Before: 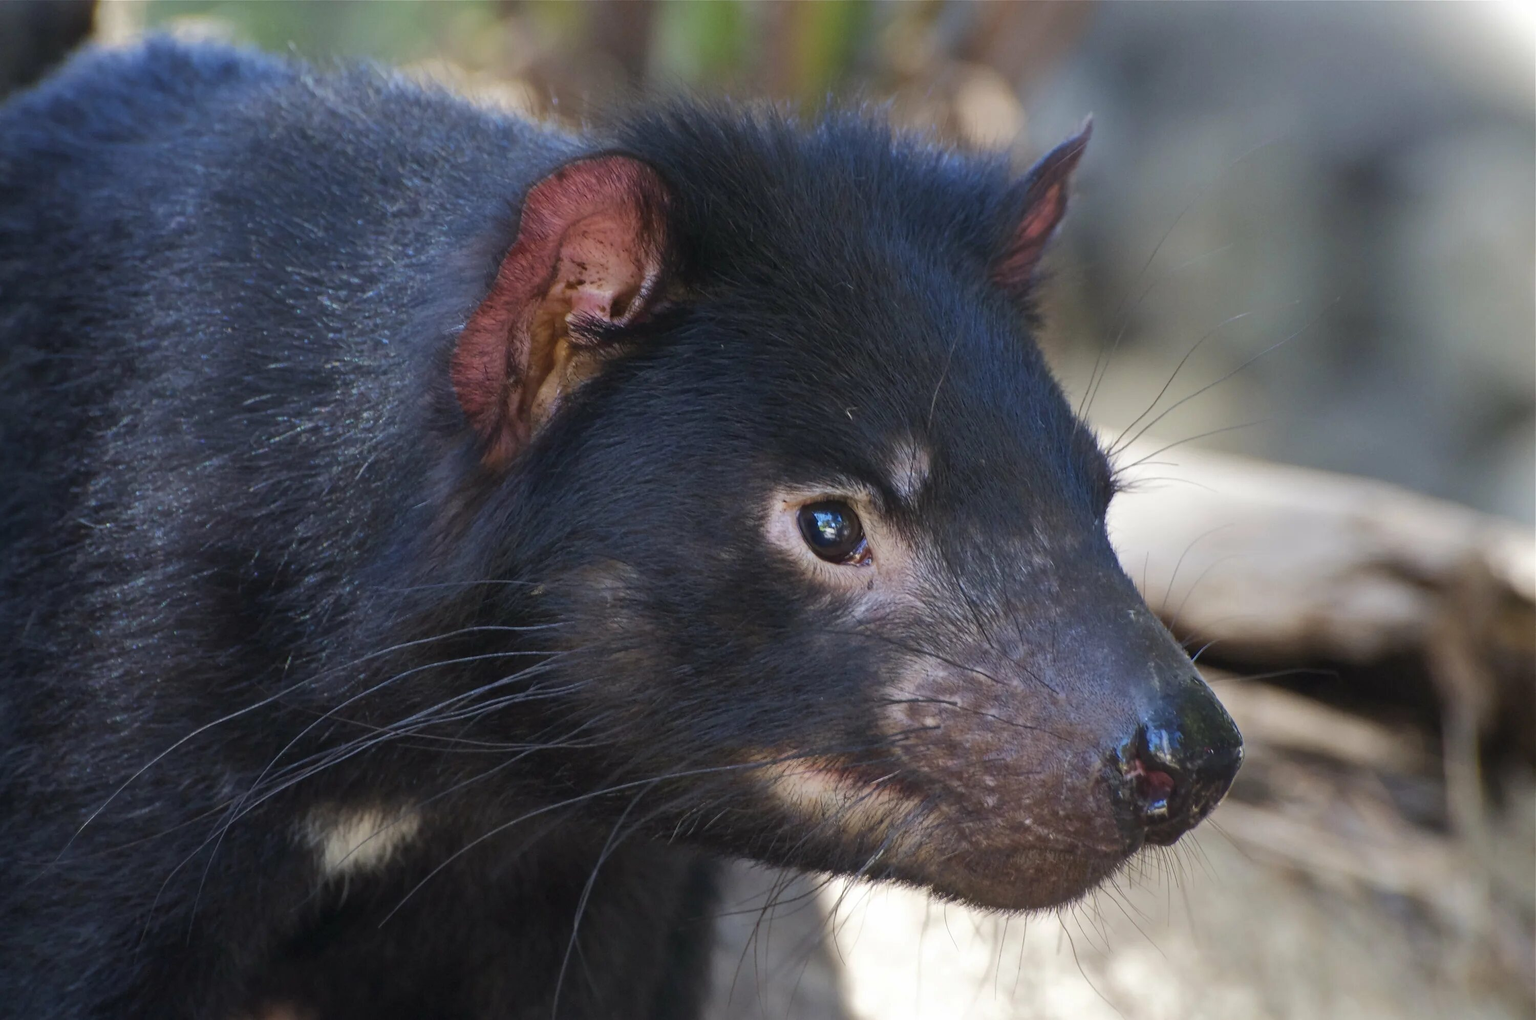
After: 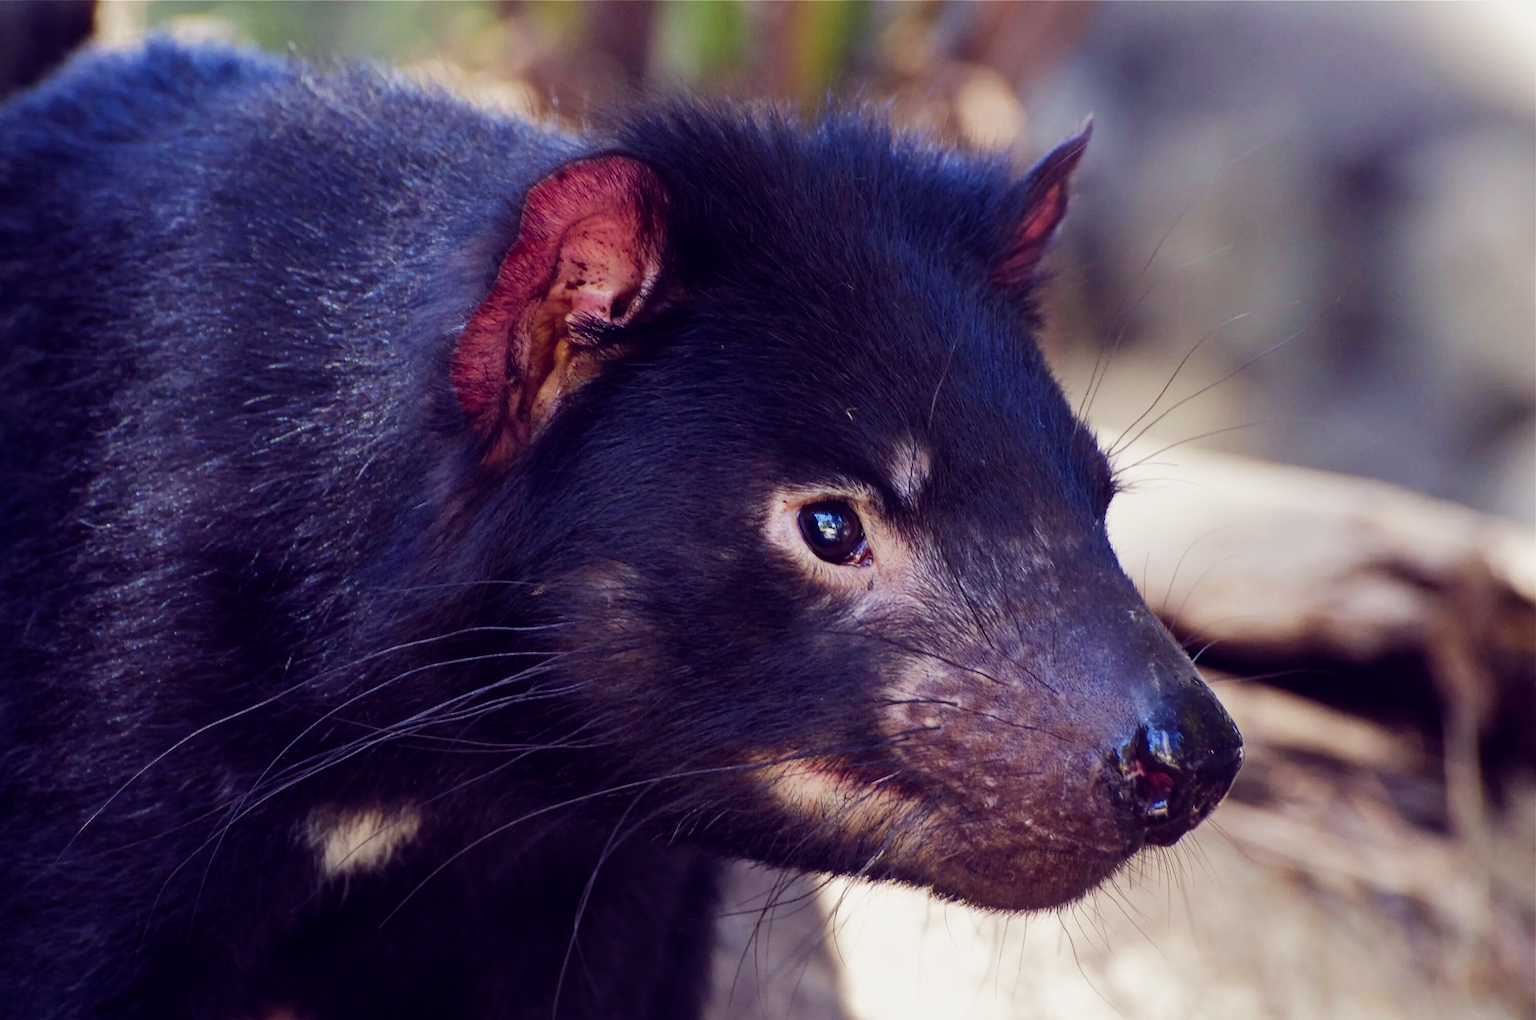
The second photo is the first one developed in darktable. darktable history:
contrast brightness saturation: saturation 0.13
color balance: lift [1.001, 0.997, 0.99, 1.01], gamma [1.007, 1, 0.975, 1.025], gain [1, 1.065, 1.052, 0.935], contrast 13.25%
filmic rgb: black relative exposure -16 EV, white relative exposure 5.31 EV, hardness 5.9, contrast 1.25, preserve chrominance no, color science v5 (2021)
